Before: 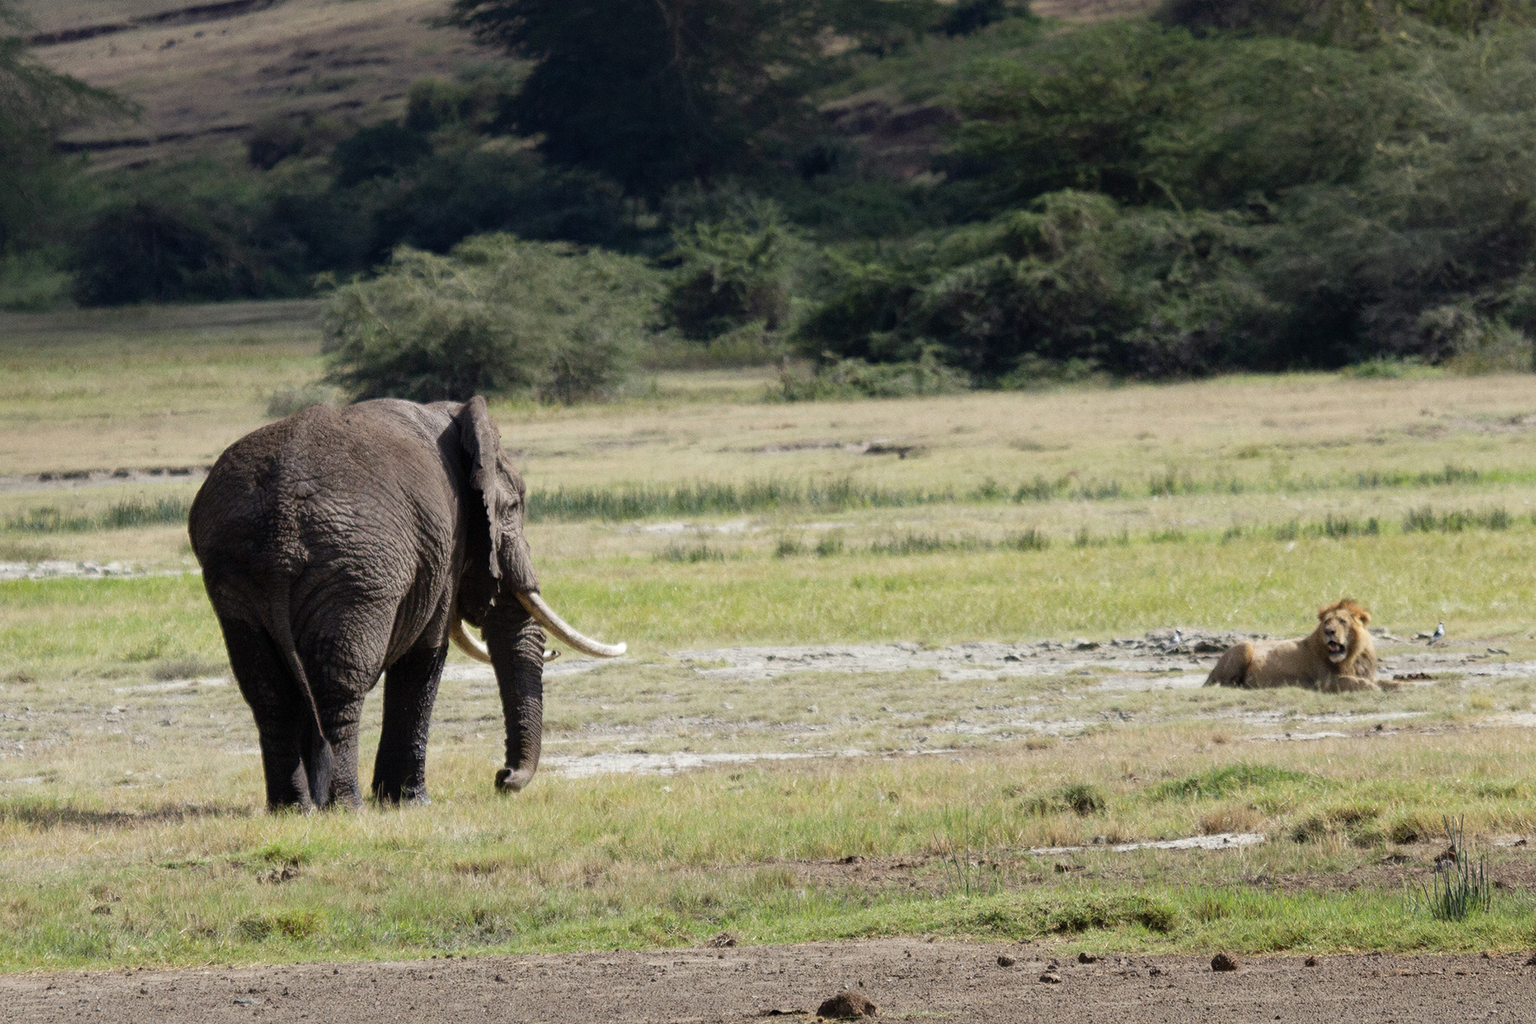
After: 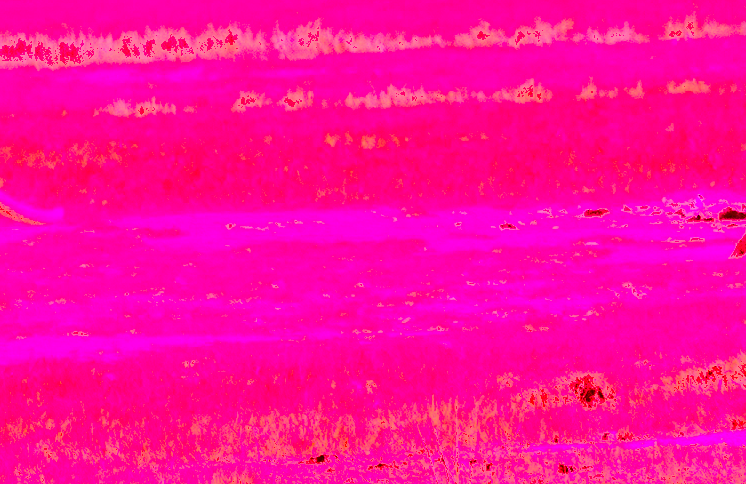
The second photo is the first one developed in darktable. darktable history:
white balance: red 4.26, blue 1.802
shadows and highlights: shadows 37.27, highlights -28.18, soften with gaussian
contrast brightness saturation: saturation -0.05
crop: left 37.221%, top 45.169%, right 20.63%, bottom 13.777%
